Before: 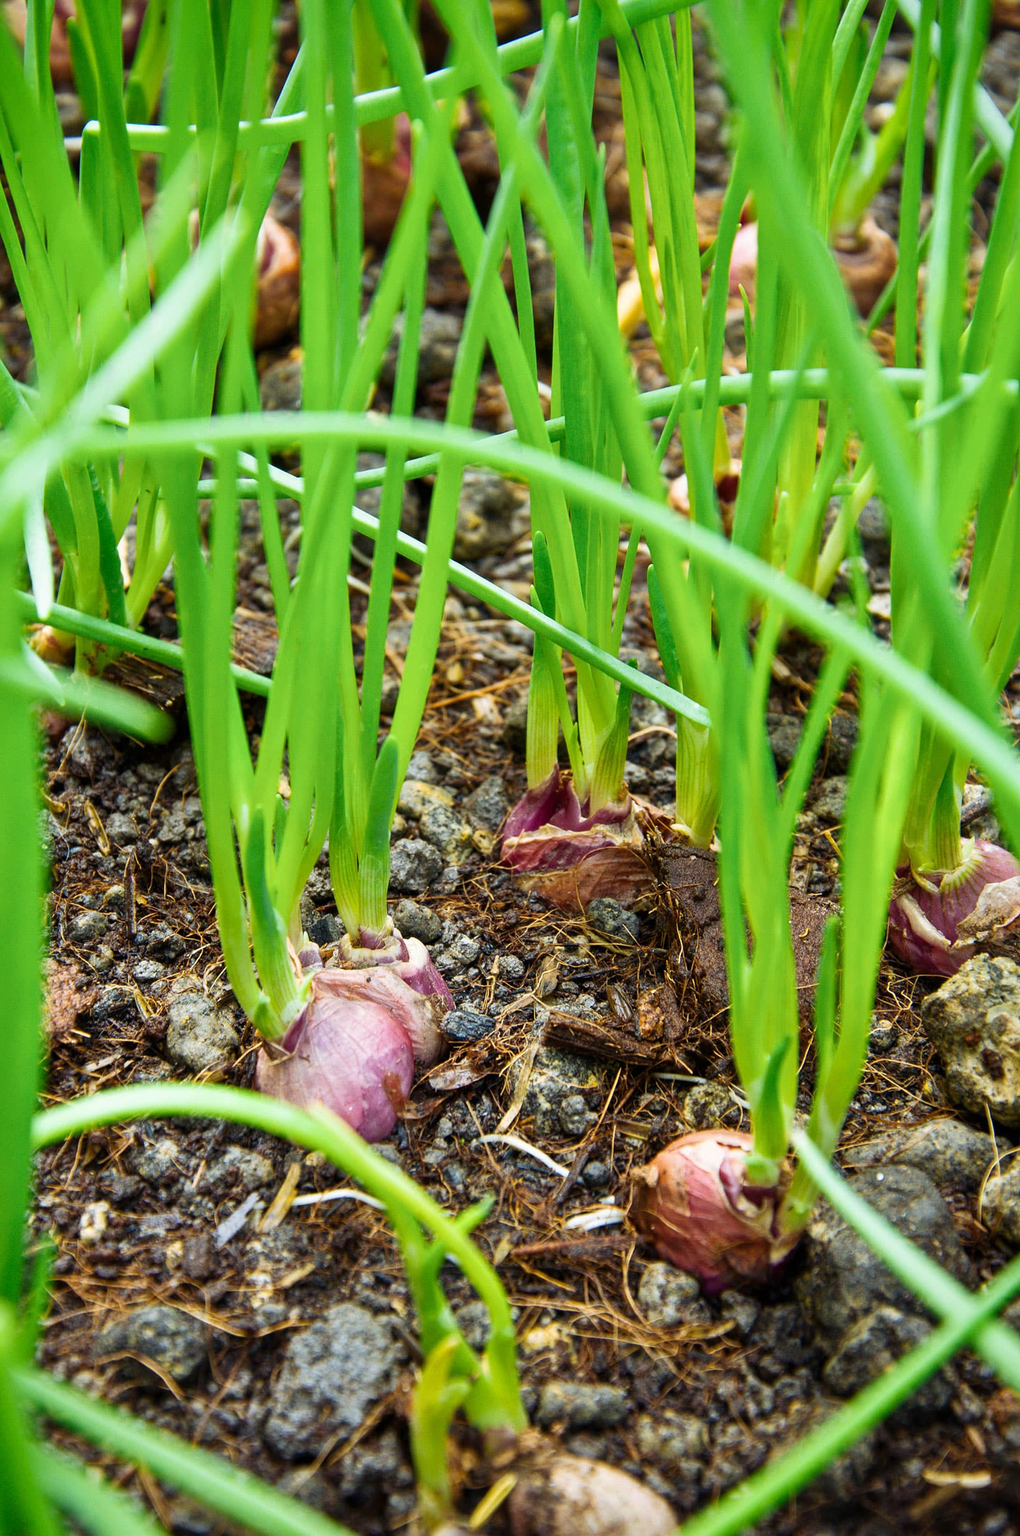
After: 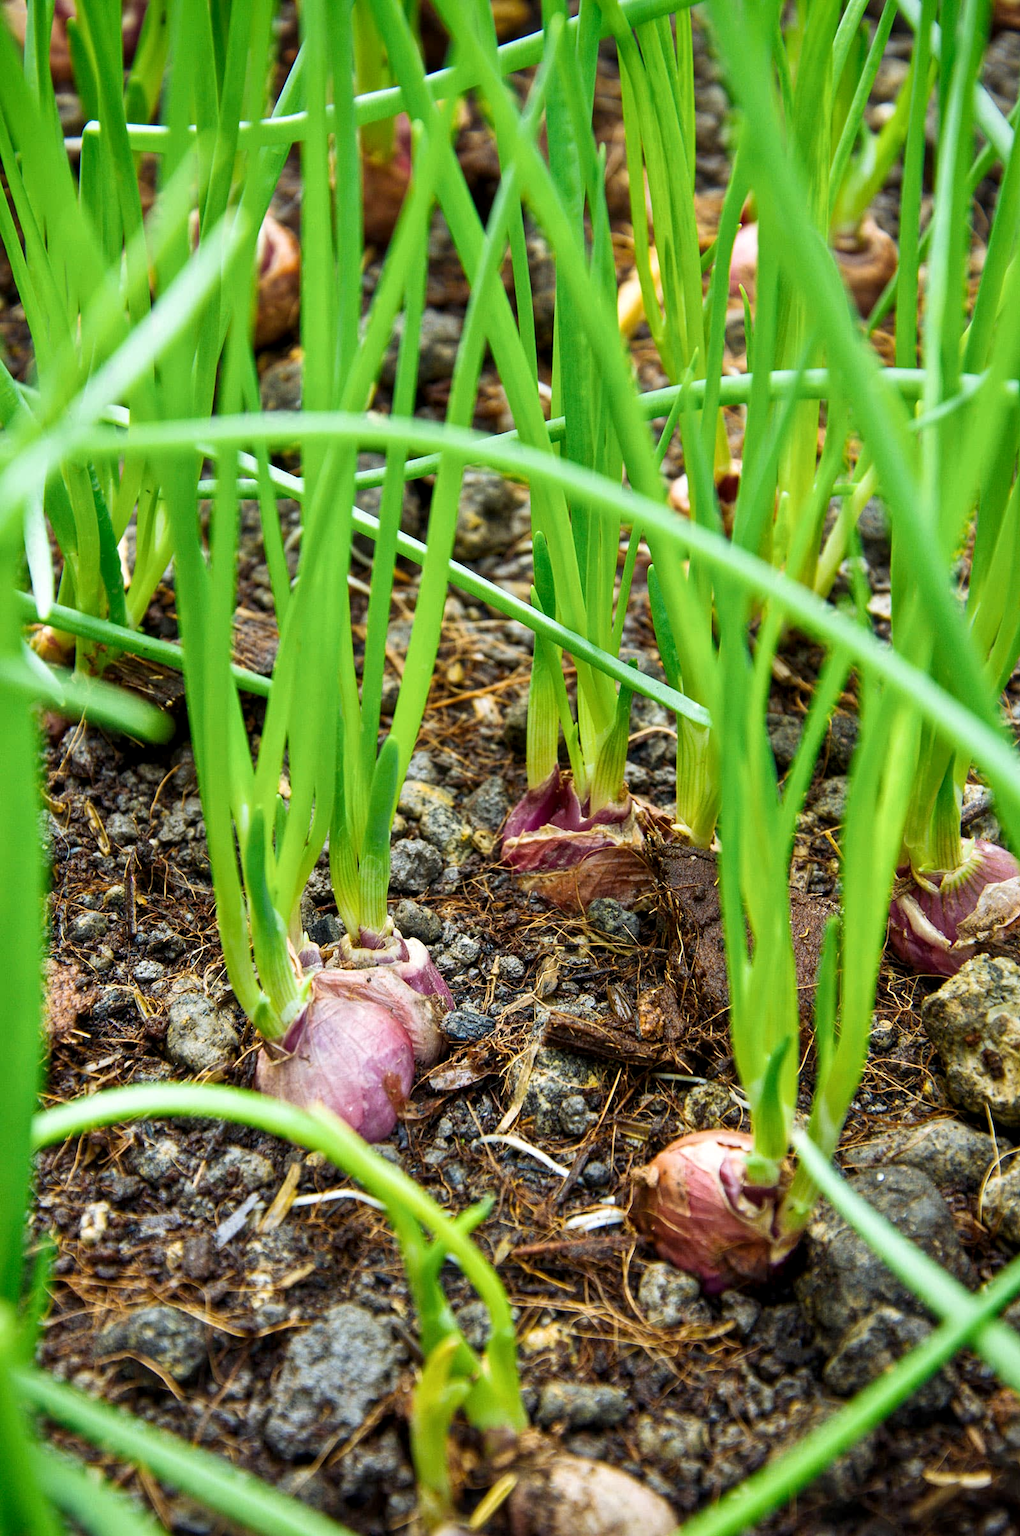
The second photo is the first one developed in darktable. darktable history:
local contrast: highlights 105%, shadows 103%, detail 119%, midtone range 0.2
